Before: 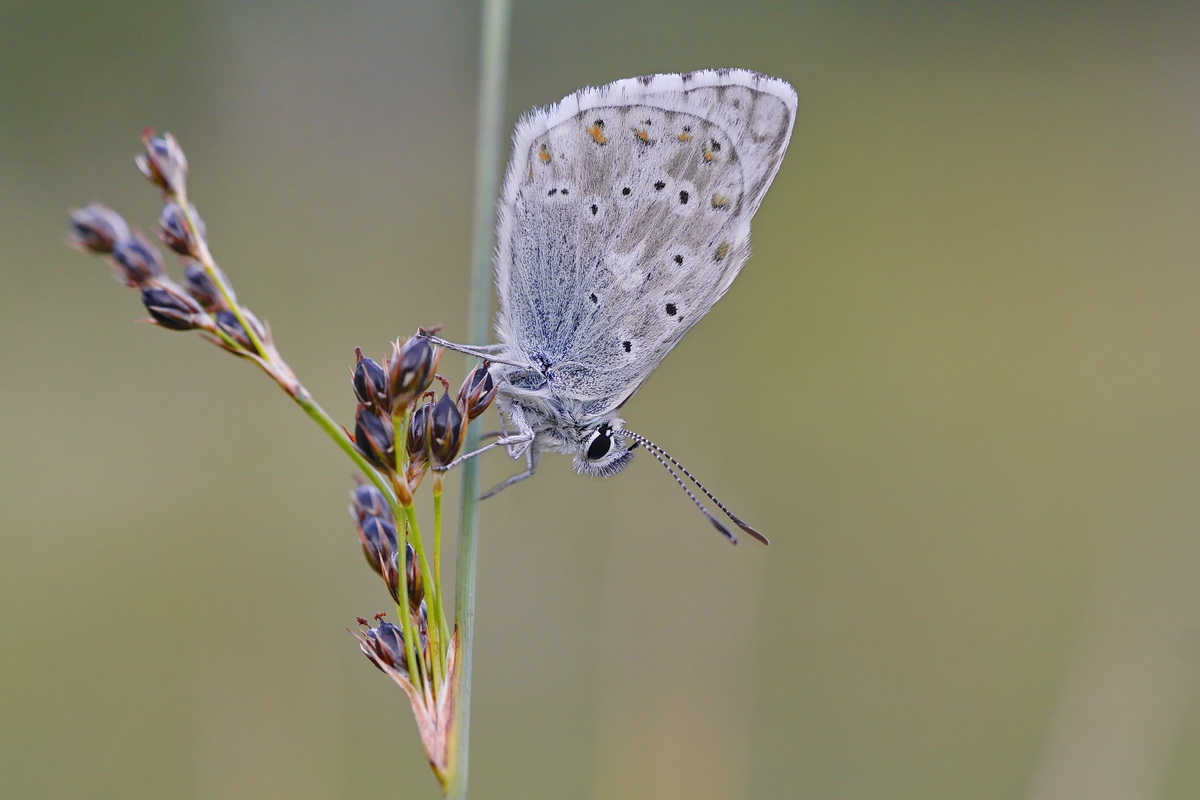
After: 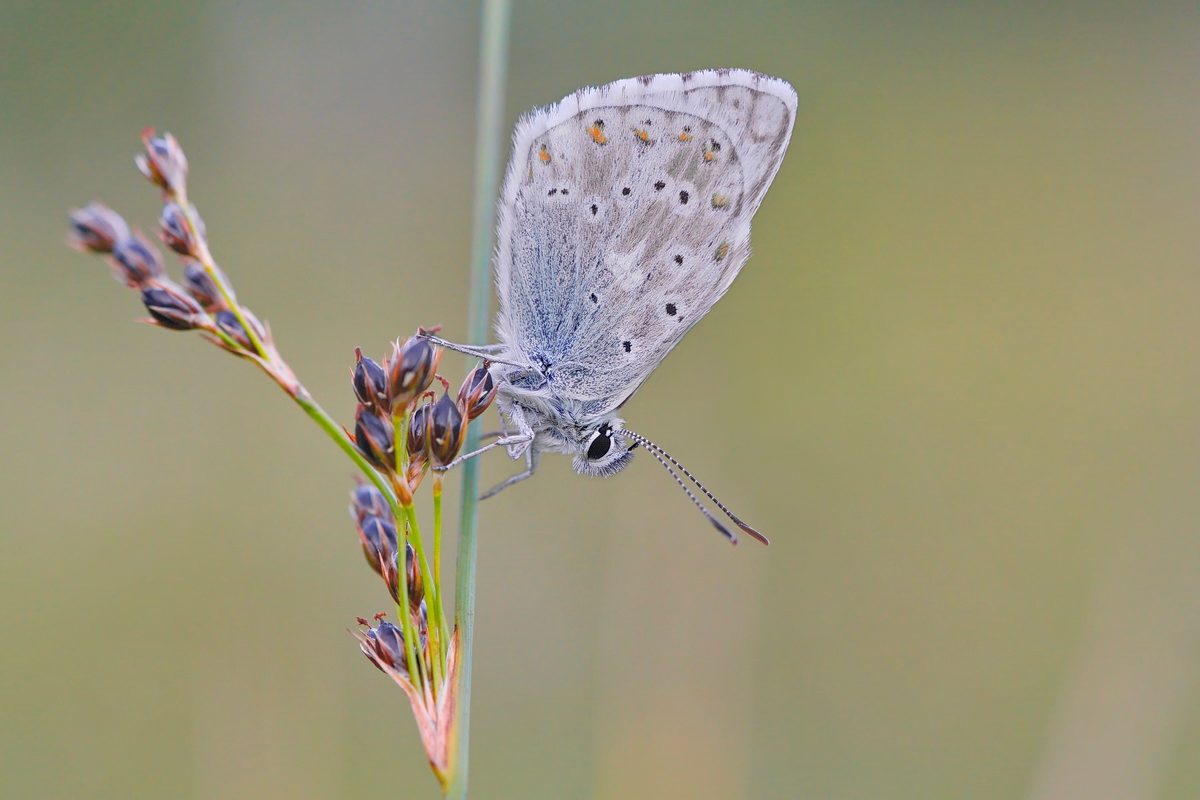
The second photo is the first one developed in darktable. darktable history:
shadows and highlights: on, module defaults
contrast brightness saturation: brightness 0.15
